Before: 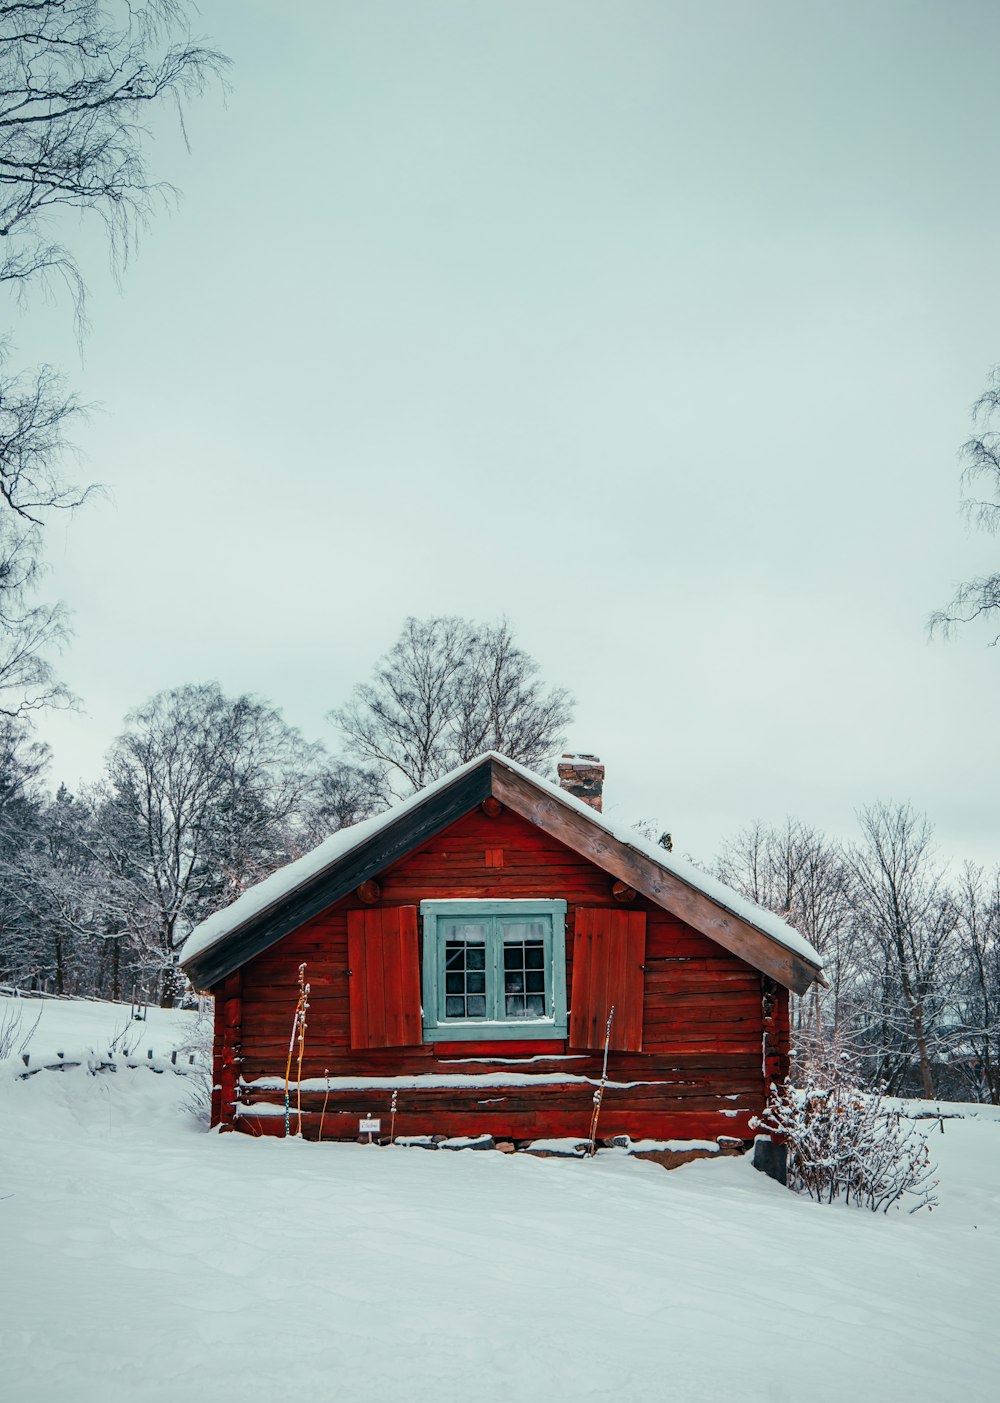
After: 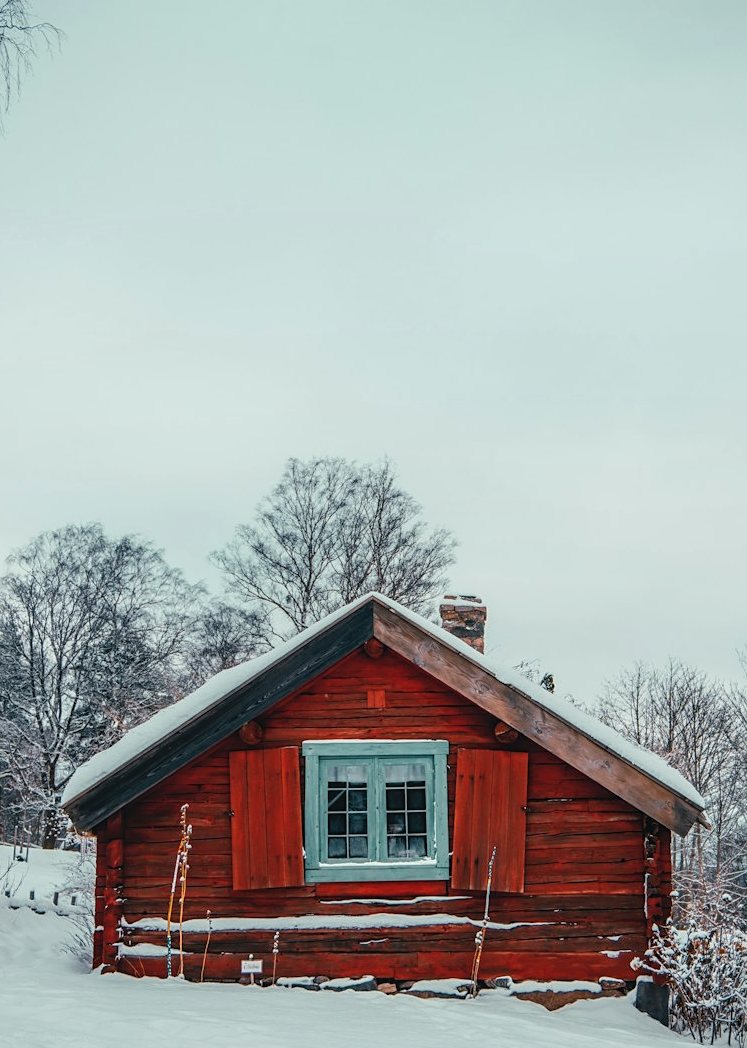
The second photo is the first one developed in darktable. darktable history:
local contrast: detail 110%
sharpen: amount 0.2
crop and rotate: left 11.831%, top 11.346%, right 13.429%, bottom 13.899%
